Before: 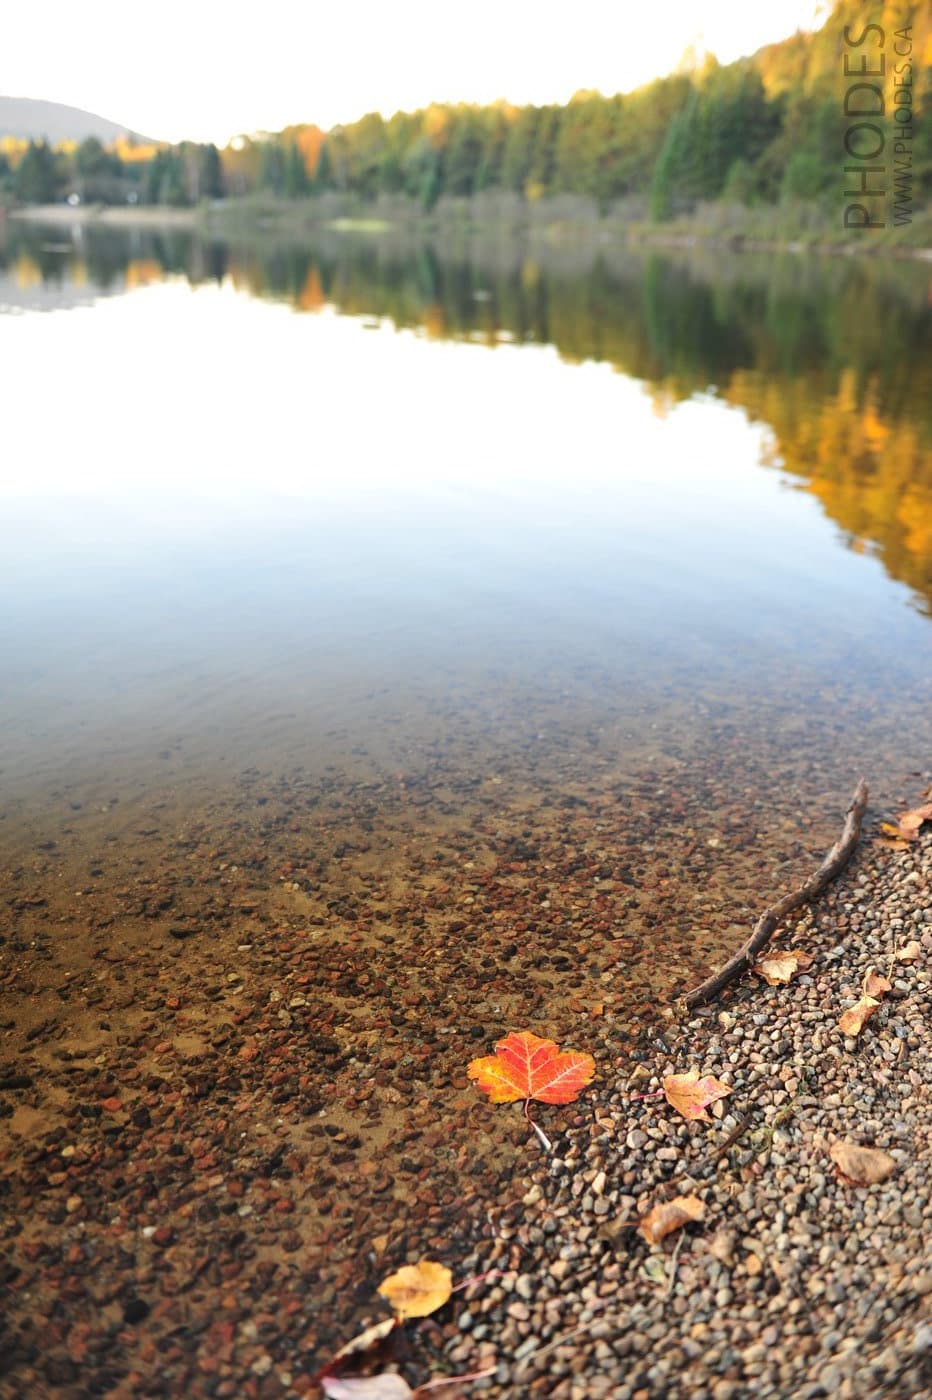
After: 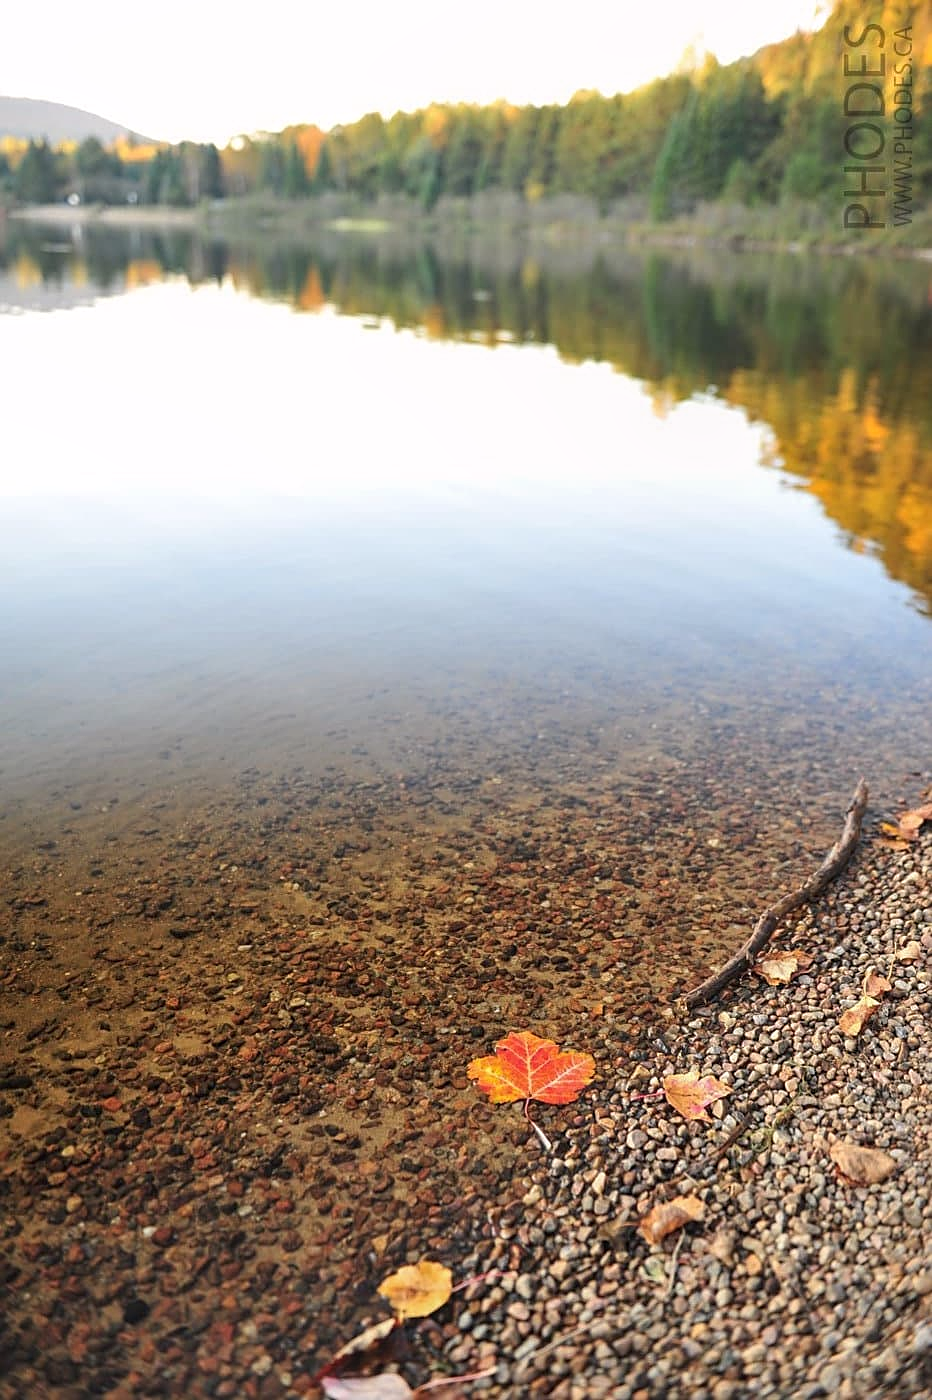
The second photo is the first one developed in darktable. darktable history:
local contrast: detail 110%
color calibration: illuminant custom, x 0.344, y 0.36, temperature 5040.81 K
sharpen: on, module defaults
